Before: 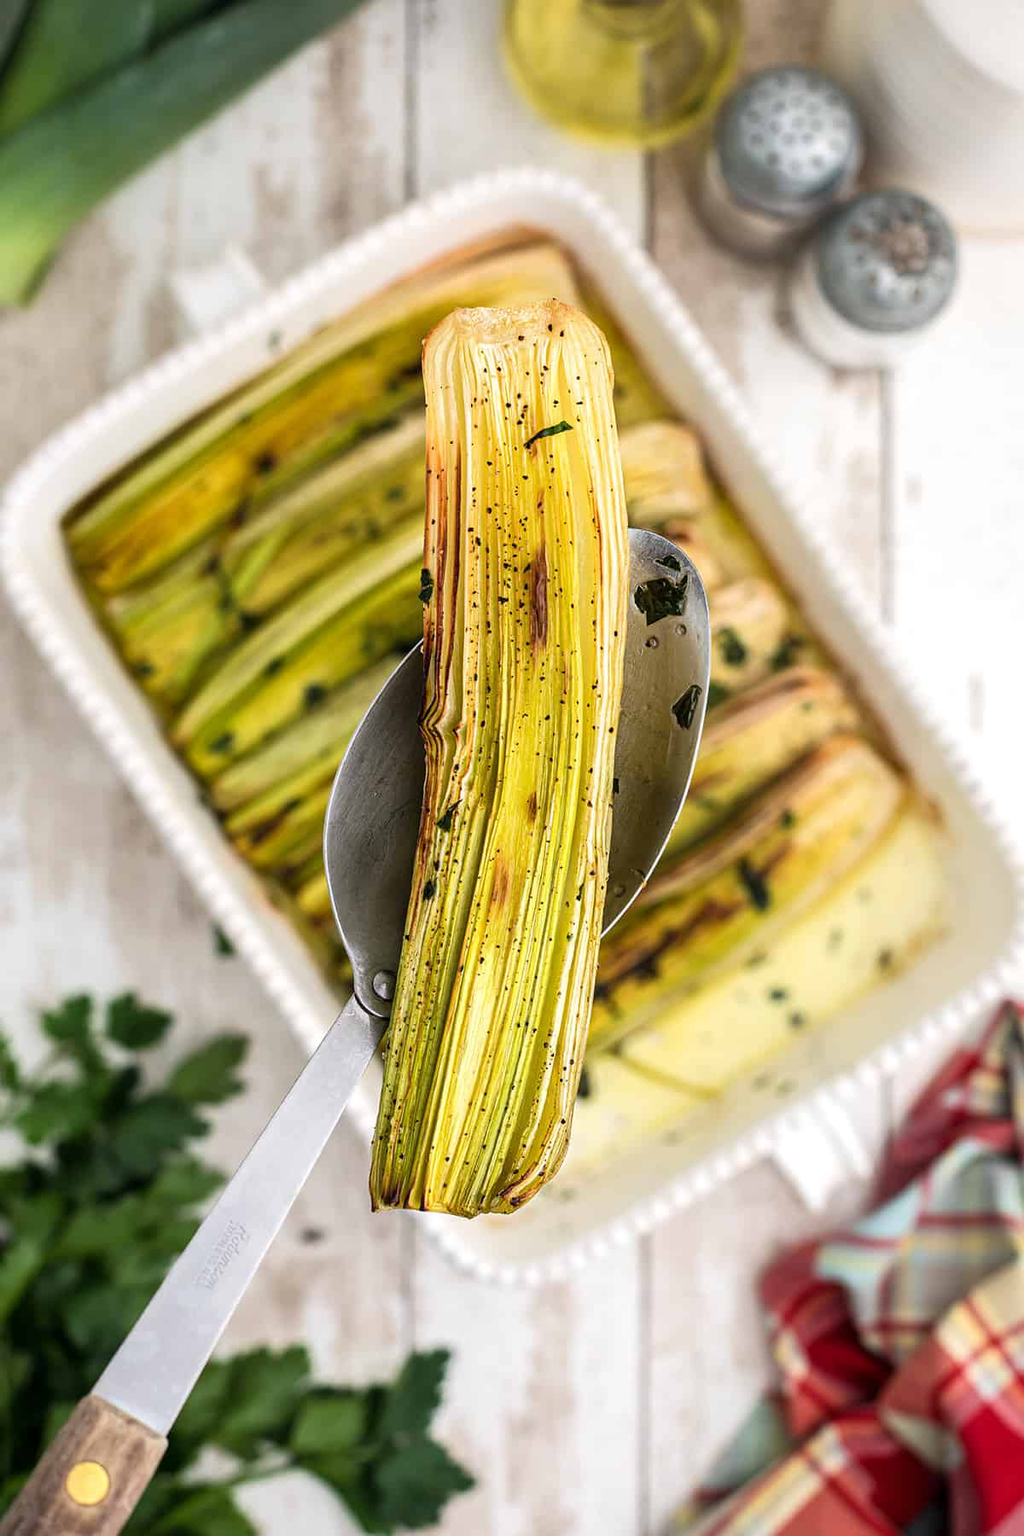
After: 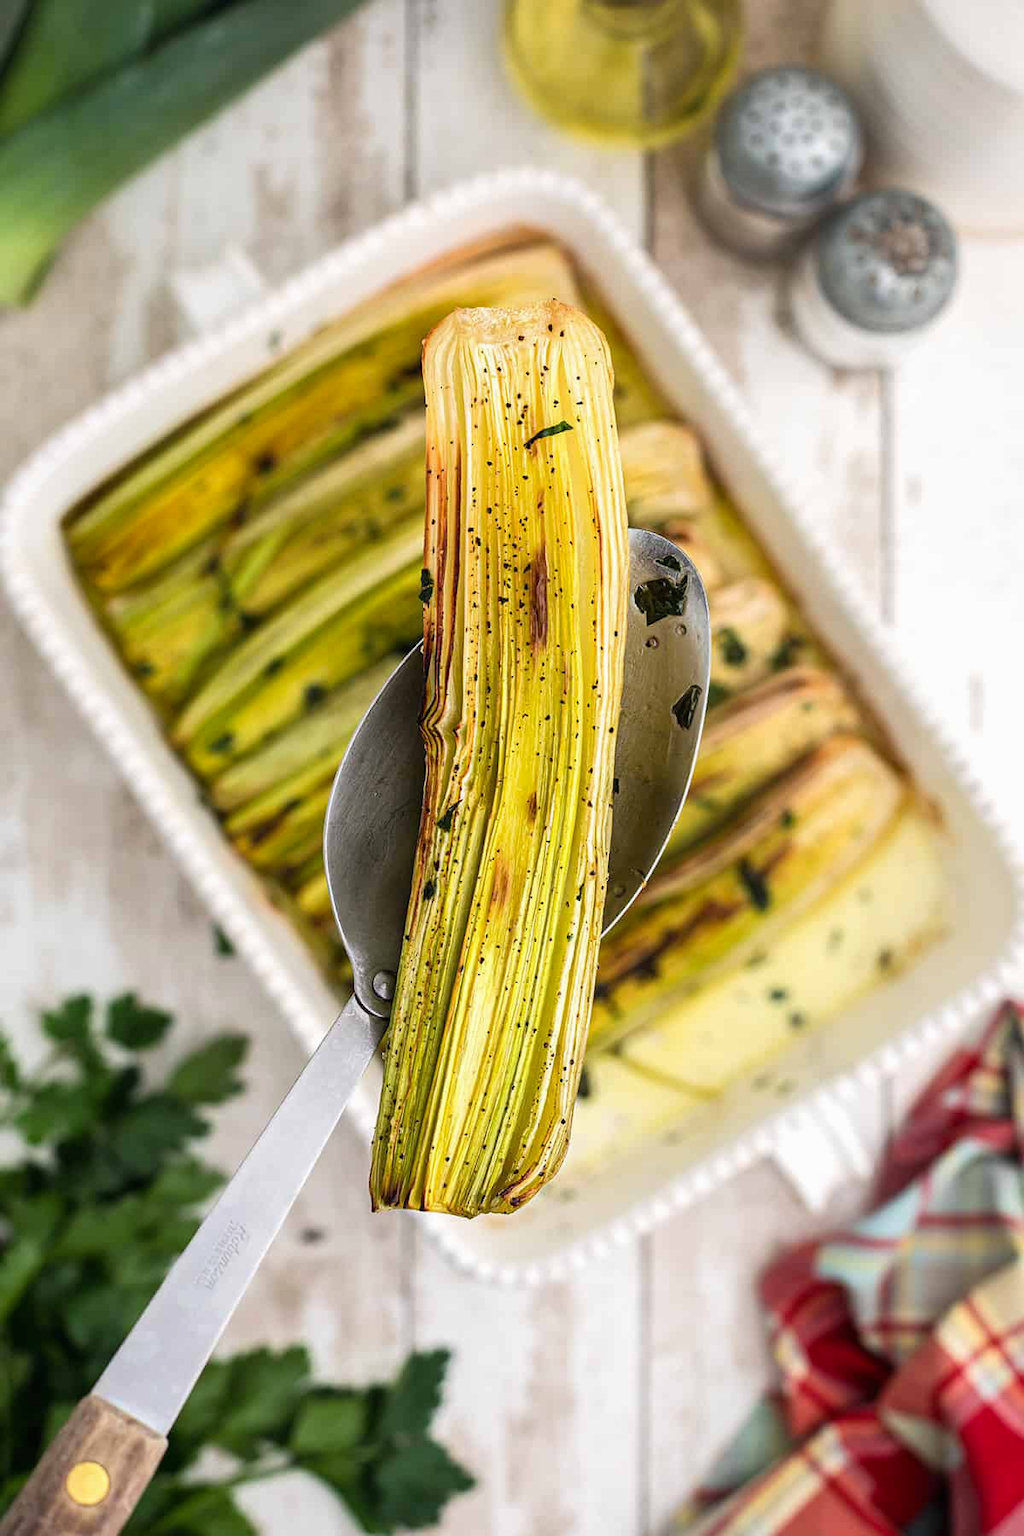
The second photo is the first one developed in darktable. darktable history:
contrast brightness saturation: contrast -0.02, brightness -0.01, saturation 0.03
